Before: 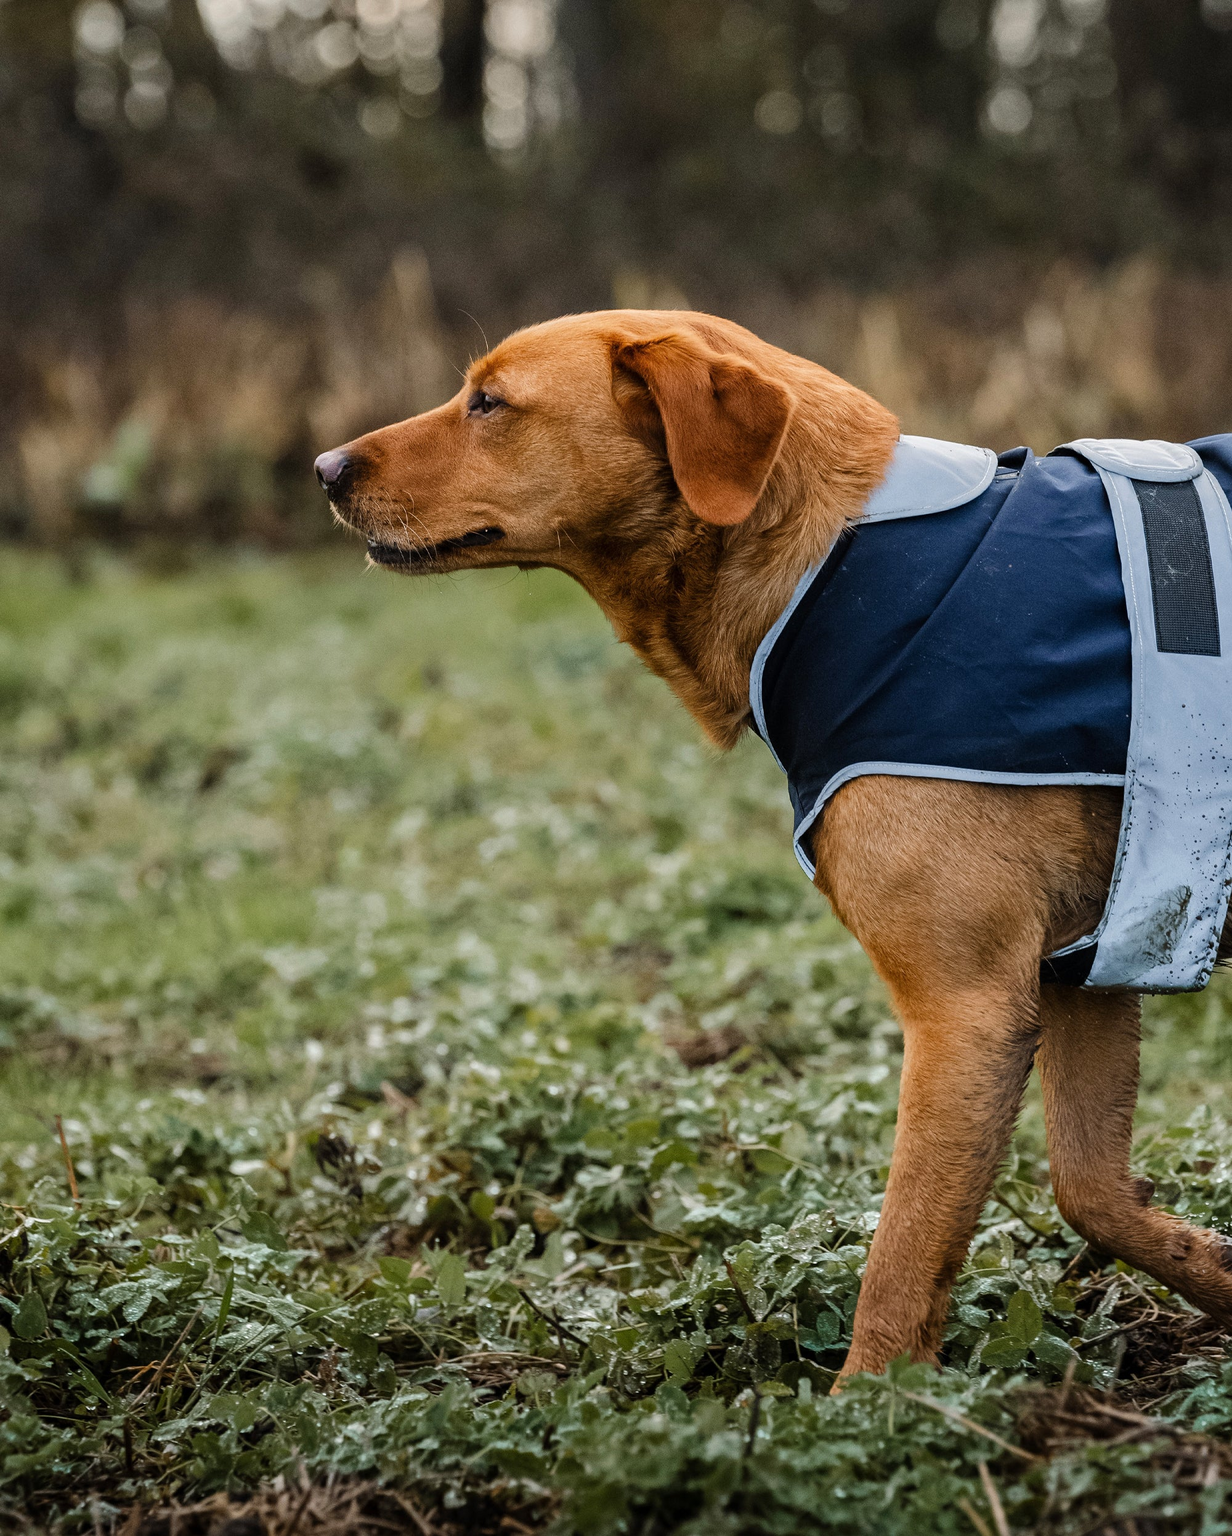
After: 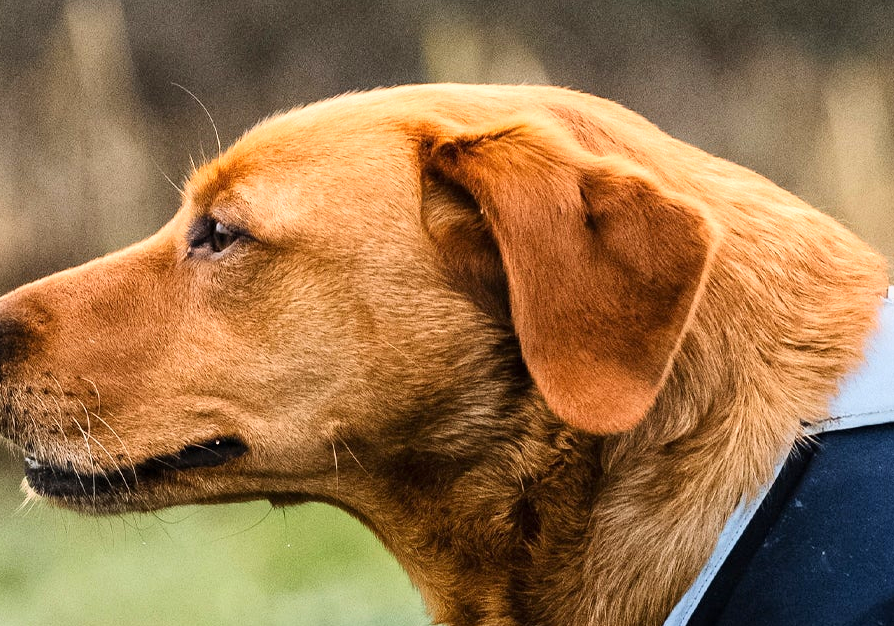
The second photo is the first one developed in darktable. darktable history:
crop: left 28.64%, top 16.832%, right 26.637%, bottom 58.055%
tone curve: curves: ch0 [(0, 0) (0.55, 0.716) (0.841, 0.969)]
